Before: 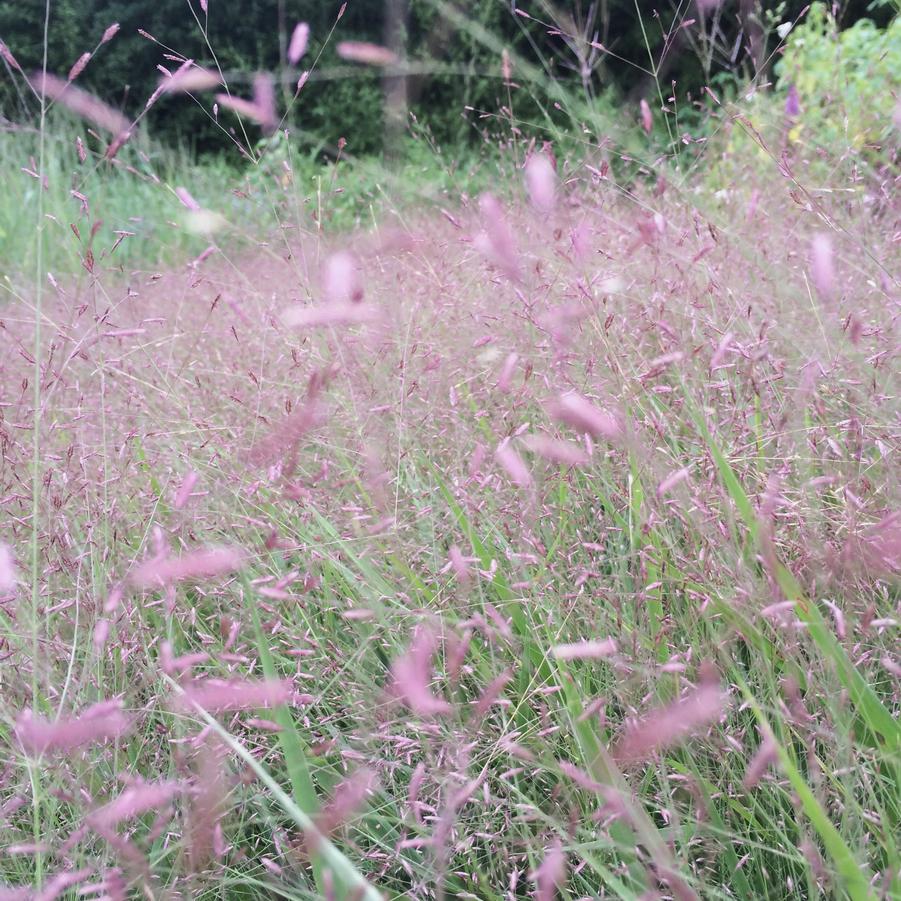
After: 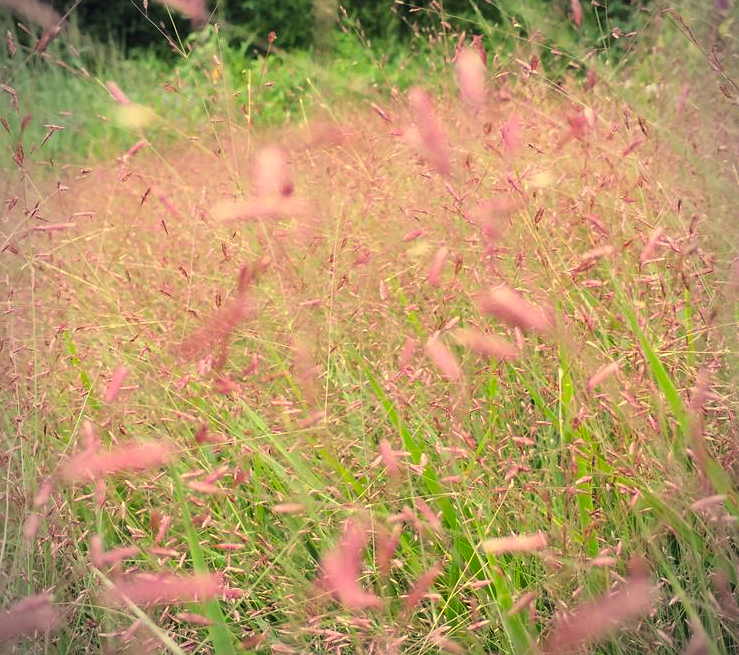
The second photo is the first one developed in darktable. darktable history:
vignetting: unbound false
sharpen: amount 0.2
color balance rgb: perceptual saturation grading › global saturation 30%, global vibrance 10%
crop: left 7.856%, top 11.836%, right 10.12%, bottom 15.387%
color zones: curves: ch0 [(0, 0.613) (0.01, 0.613) (0.245, 0.448) (0.498, 0.529) (0.642, 0.665) (0.879, 0.777) (0.99, 0.613)]; ch1 [(0, 0) (0.143, 0) (0.286, 0) (0.429, 0) (0.571, 0) (0.714, 0) (0.857, 0)], mix -121.96%
contrast brightness saturation: saturation -0.05
white balance: red 1.08, blue 0.791
